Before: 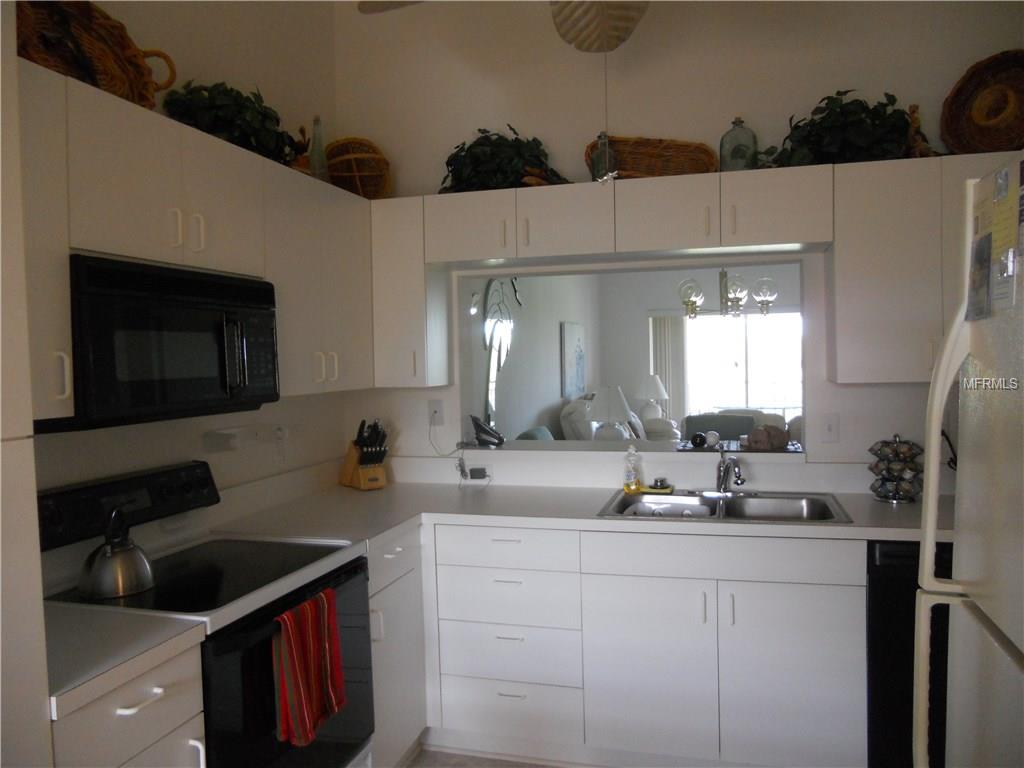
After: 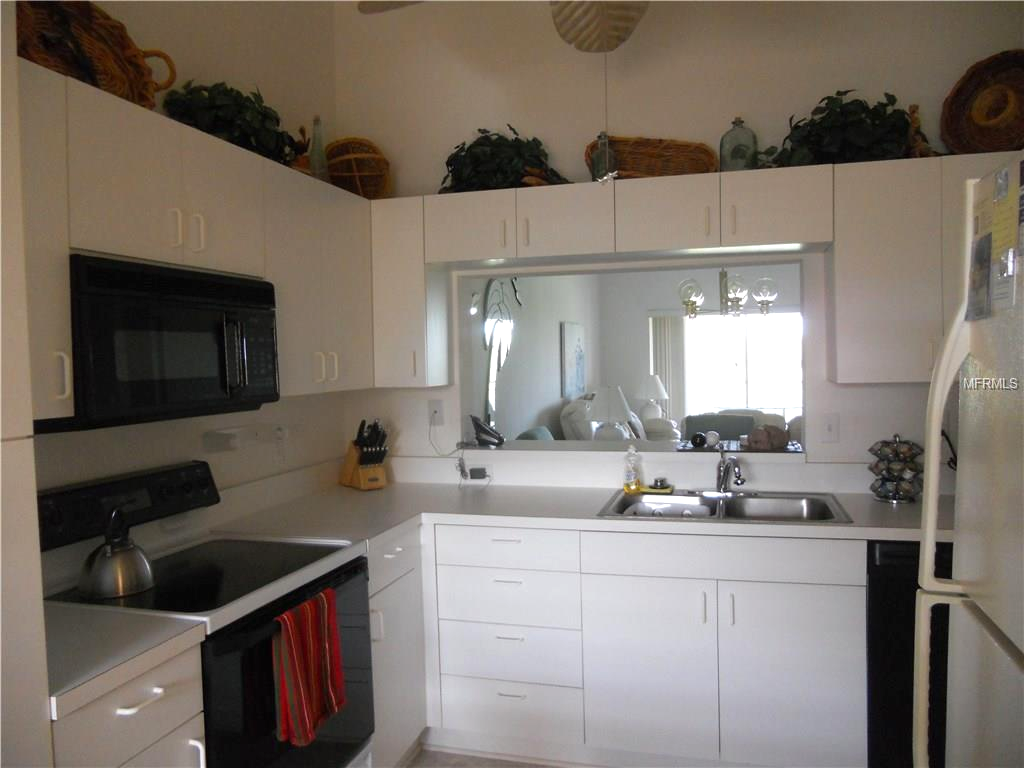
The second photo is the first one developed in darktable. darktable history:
exposure: black level correction 0, exposure 0.394 EV, compensate exposure bias true, compensate highlight preservation false
